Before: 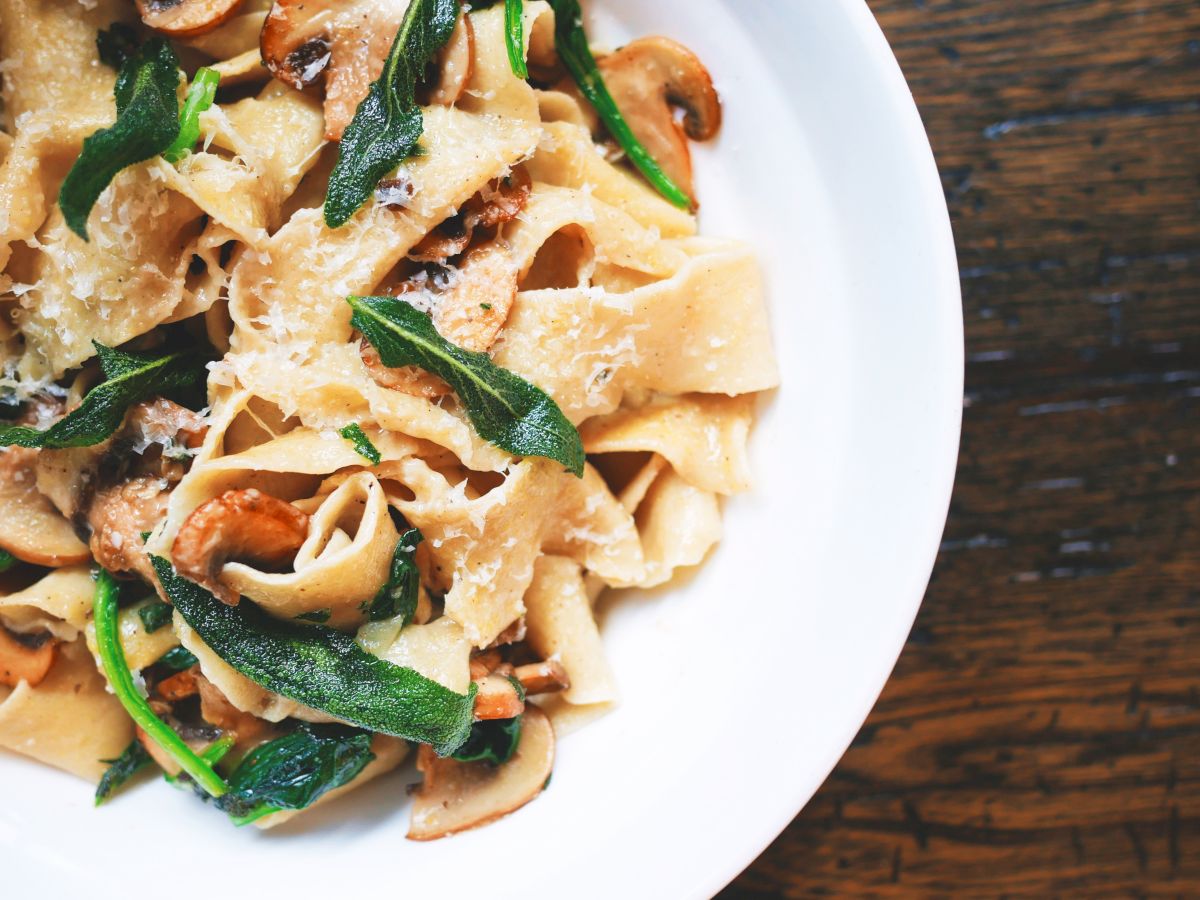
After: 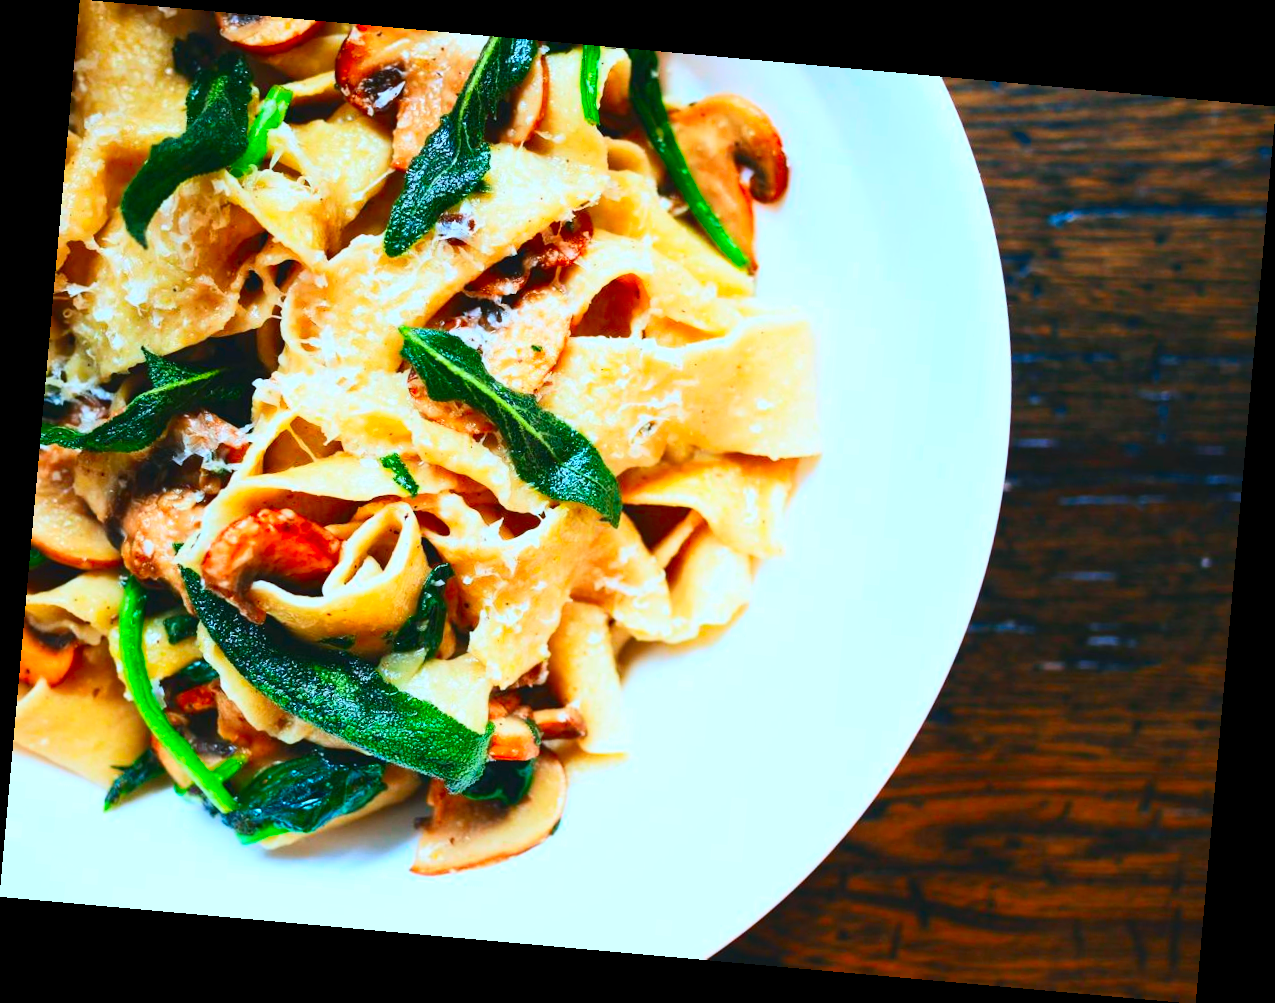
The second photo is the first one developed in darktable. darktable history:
rotate and perspective: rotation 5.12°, automatic cropping off
color calibration: illuminant Planckian (black body), x 0.368, y 0.361, temperature 4275.92 K
contrast brightness saturation: contrast 0.26, brightness 0.02, saturation 0.87
